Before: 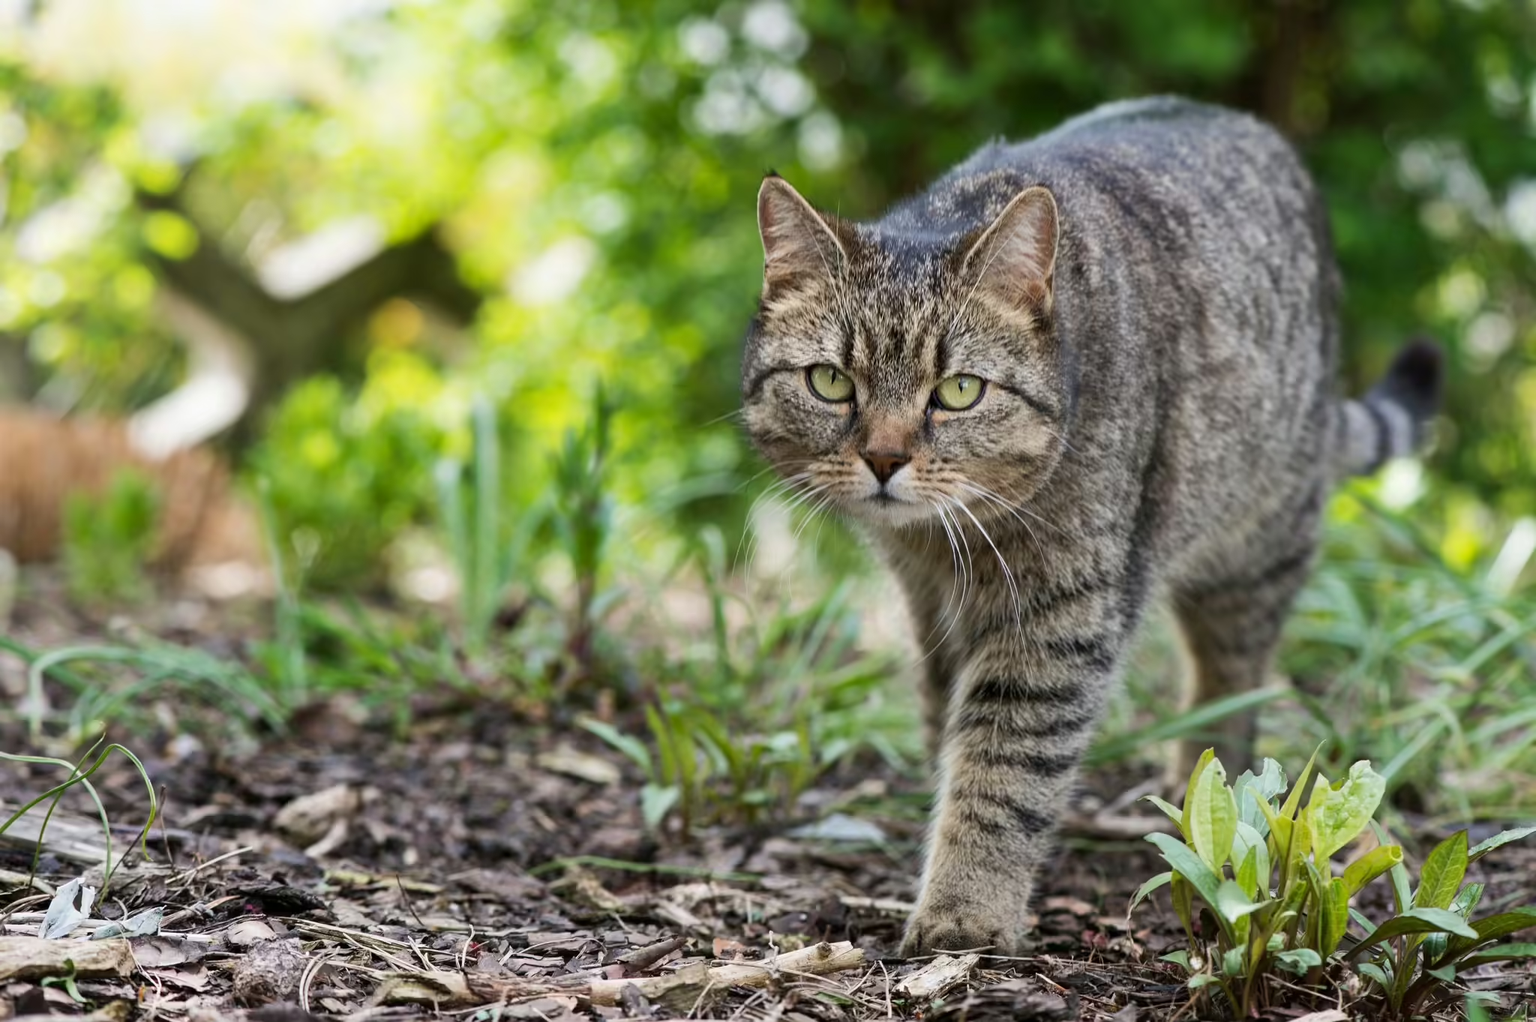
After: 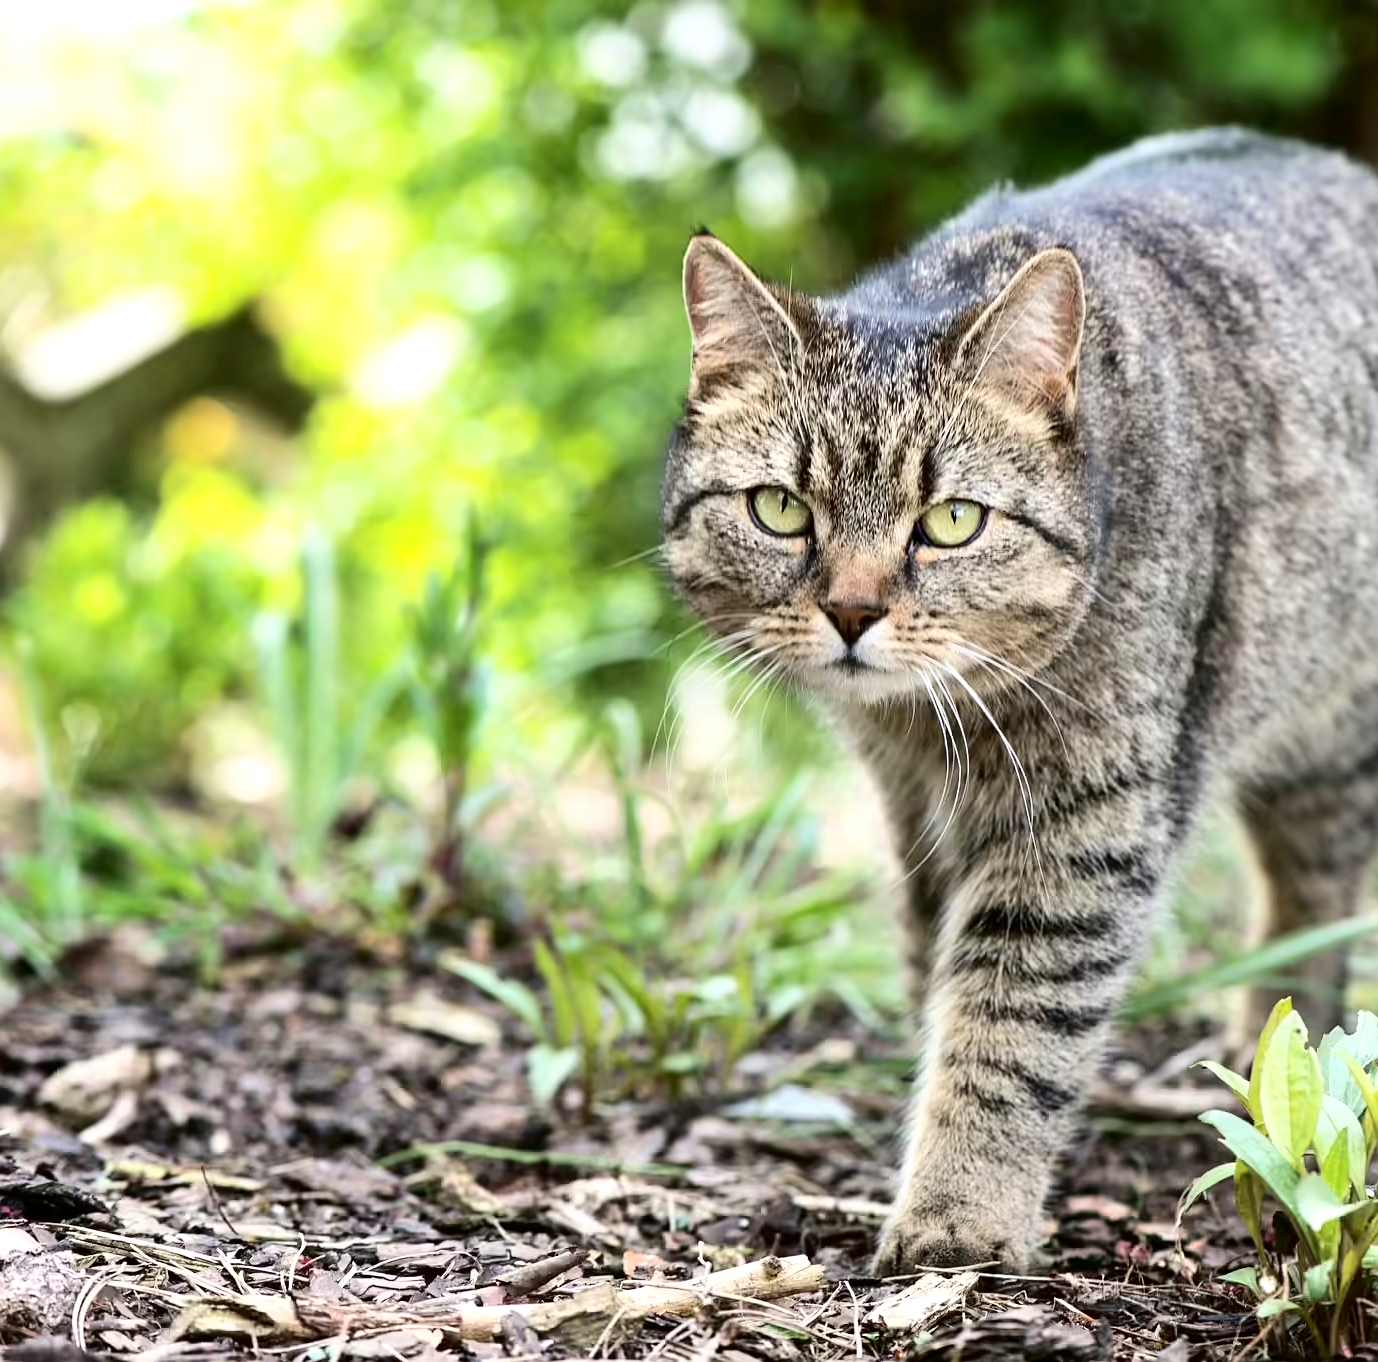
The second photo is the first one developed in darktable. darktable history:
tone curve: curves: ch0 [(0, 0) (0.003, 0.004) (0.011, 0.006) (0.025, 0.011) (0.044, 0.017) (0.069, 0.029) (0.1, 0.047) (0.136, 0.07) (0.177, 0.121) (0.224, 0.182) (0.277, 0.257) (0.335, 0.342) (0.399, 0.432) (0.468, 0.526) (0.543, 0.621) (0.623, 0.711) (0.709, 0.792) (0.801, 0.87) (0.898, 0.951) (1, 1)], color space Lab, independent channels, preserve colors none
sharpen: radius 1.289, amount 0.294, threshold 0.066
crop and rotate: left 15.976%, right 16.699%
exposure: exposure 0.559 EV, compensate highlight preservation false
